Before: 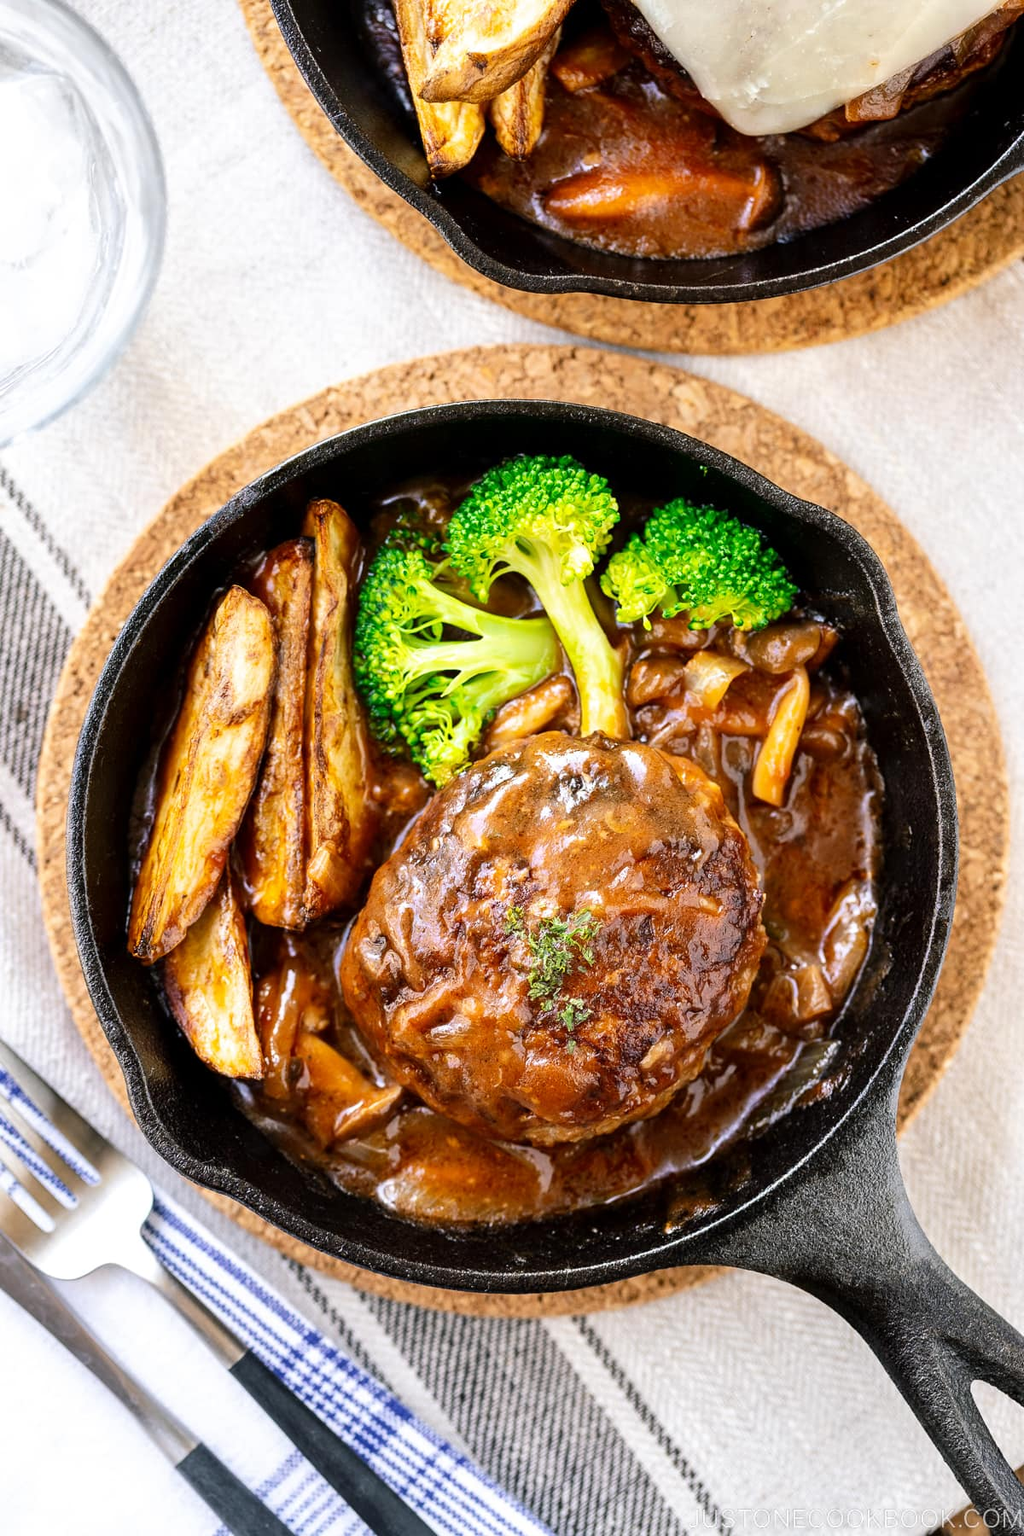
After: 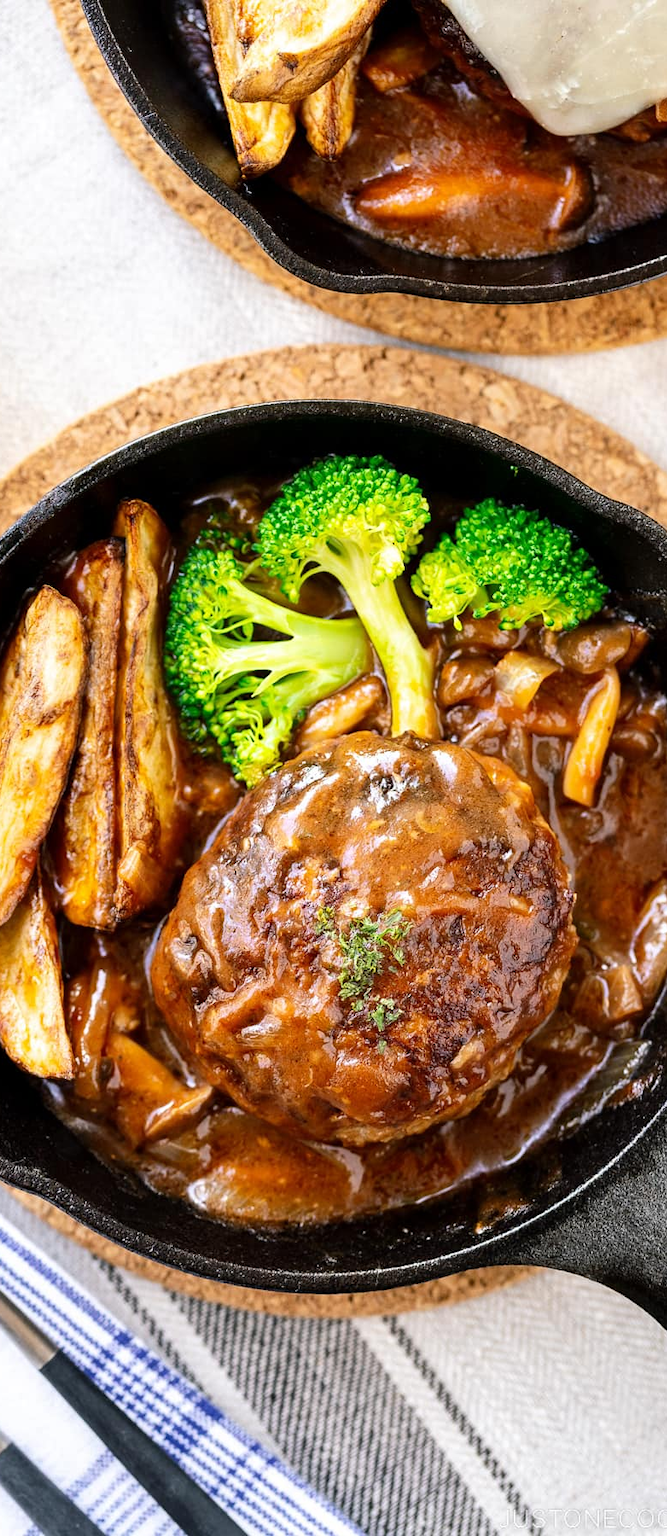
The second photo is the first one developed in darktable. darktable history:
crop and rotate: left 18.504%, right 16.251%
